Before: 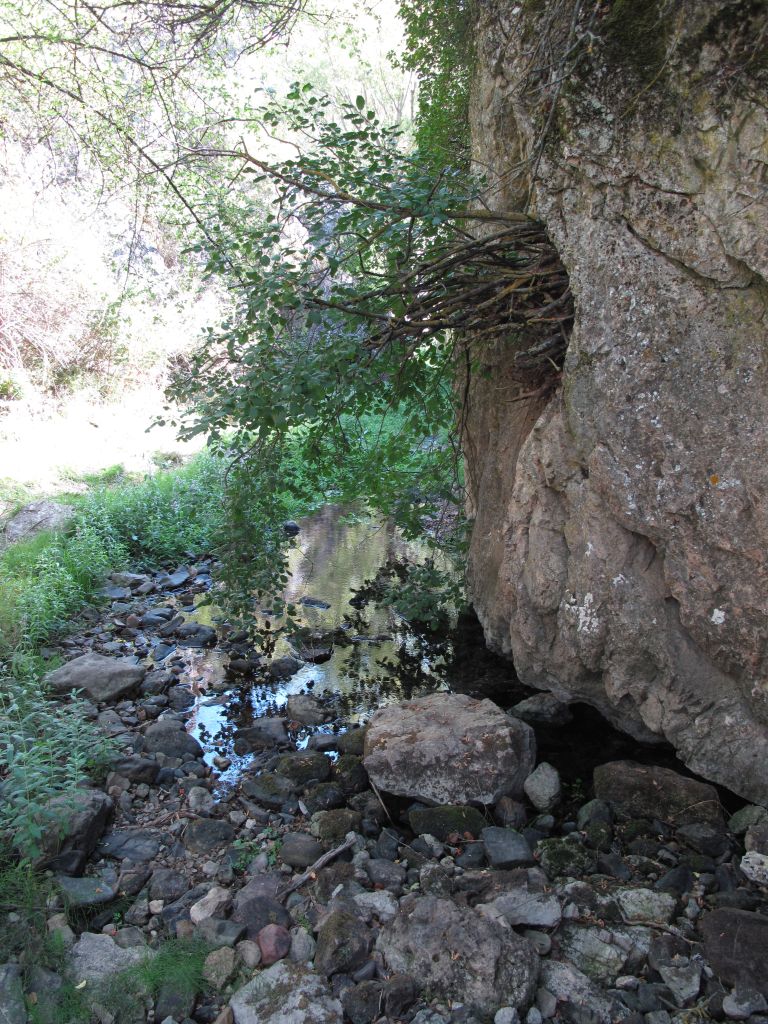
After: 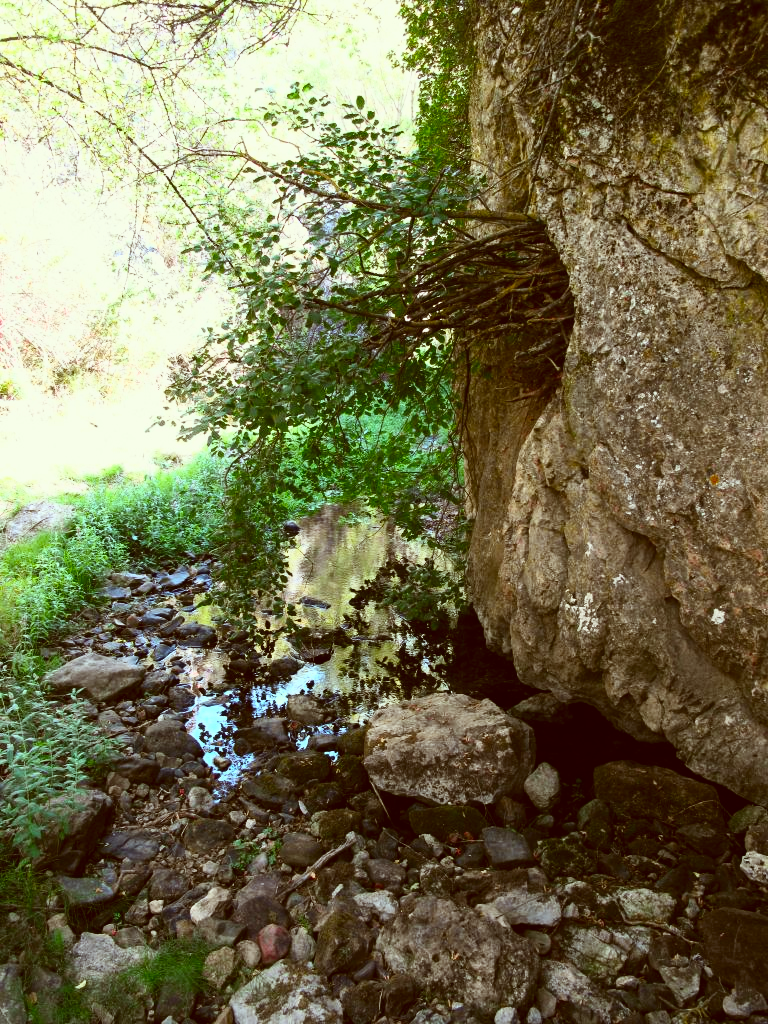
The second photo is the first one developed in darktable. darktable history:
color correction: highlights a* -5.3, highlights b* 9.8, shadows a* 9.8, shadows b* 24.26
tone curve: curves: ch0 [(0, 0) (0.187, 0.12) (0.384, 0.363) (0.577, 0.681) (0.735, 0.881) (0.864, 0.959) (1, 0.987)]; ch1 [(0, 0) (0.402, 0.36) (0.476, 0.466) (0.501, 0.501) (0.518, 0.514) (0.564, 0.614) (0.614, 0.664) (0.741, 0.829) (1, 1)]; ch2 [(0, 0) (0.429, 0.387) (0.483, 0.481) (0.503, 0.501) (0.522, 0.533) (0.564, 0.605) (0.615, 0.697) (0.702, 0.774) (1, 0.895)], color space Lab, independent channels
